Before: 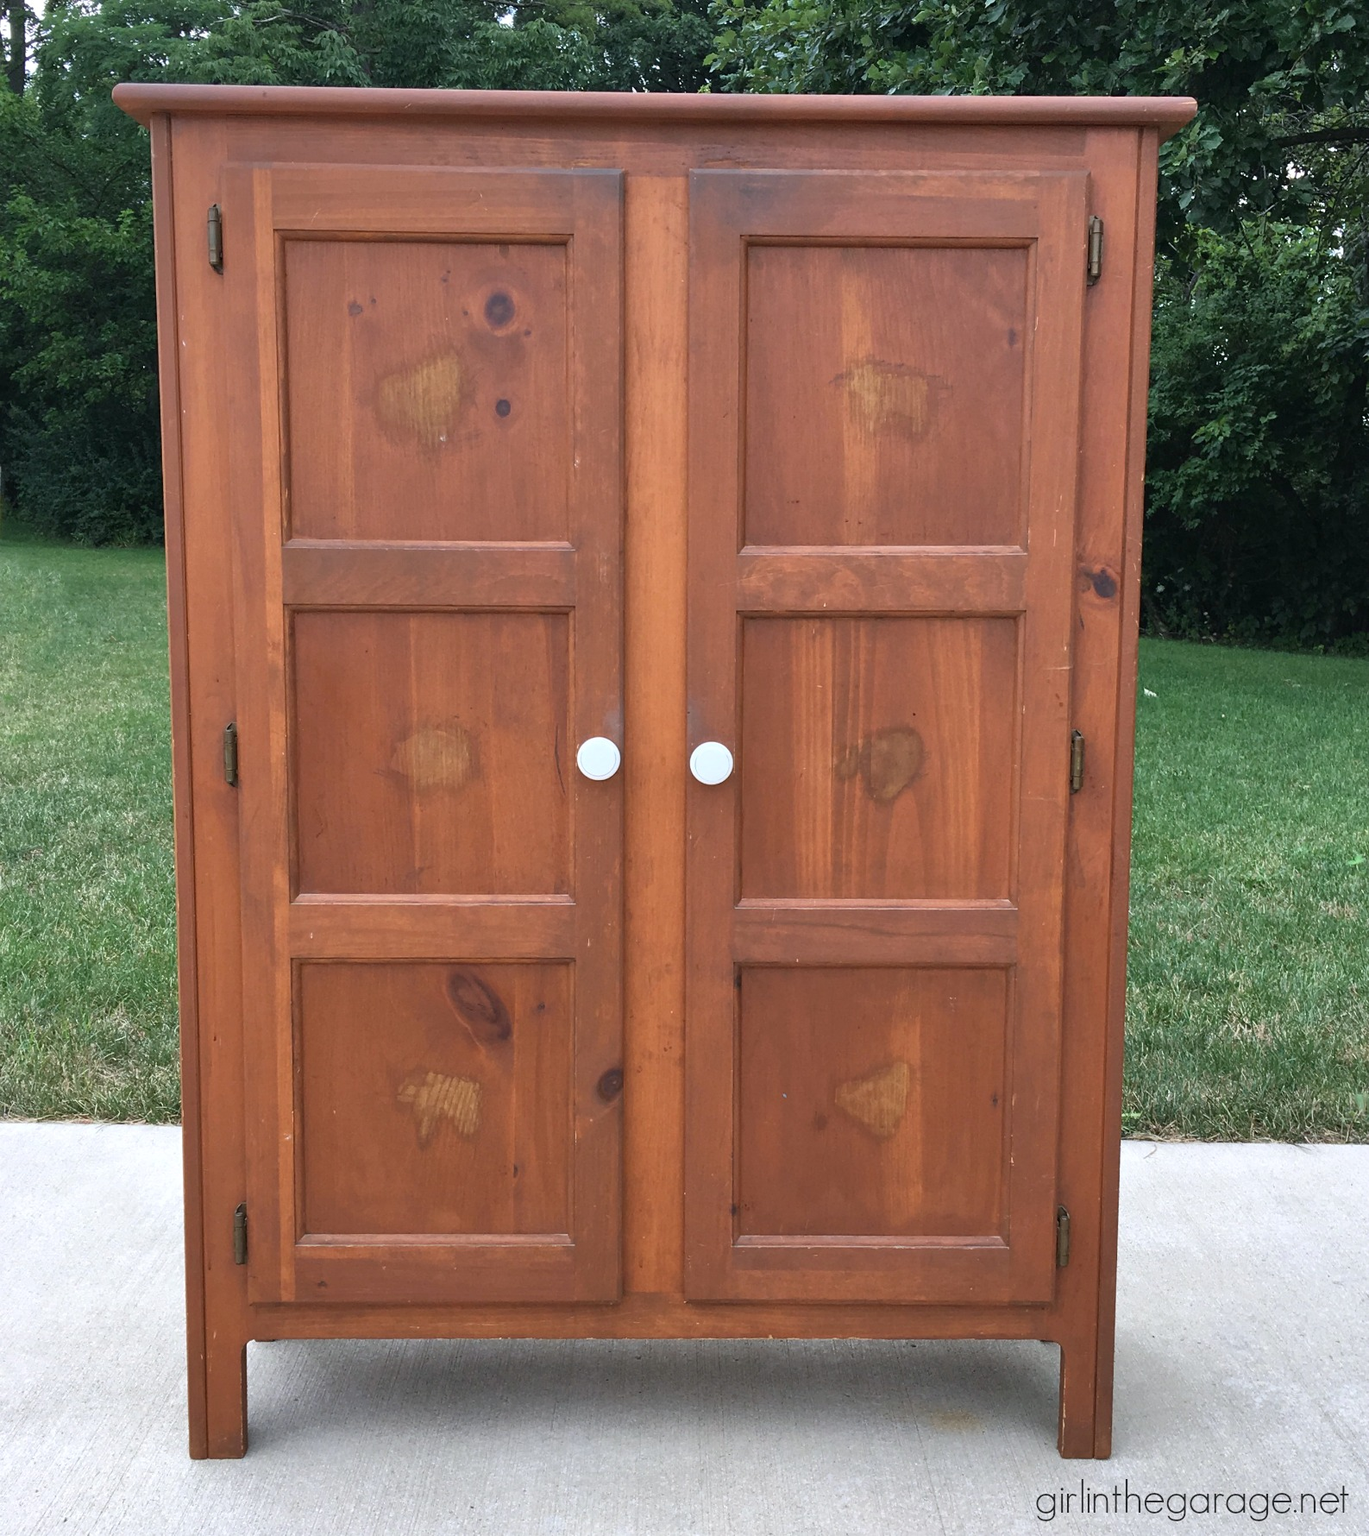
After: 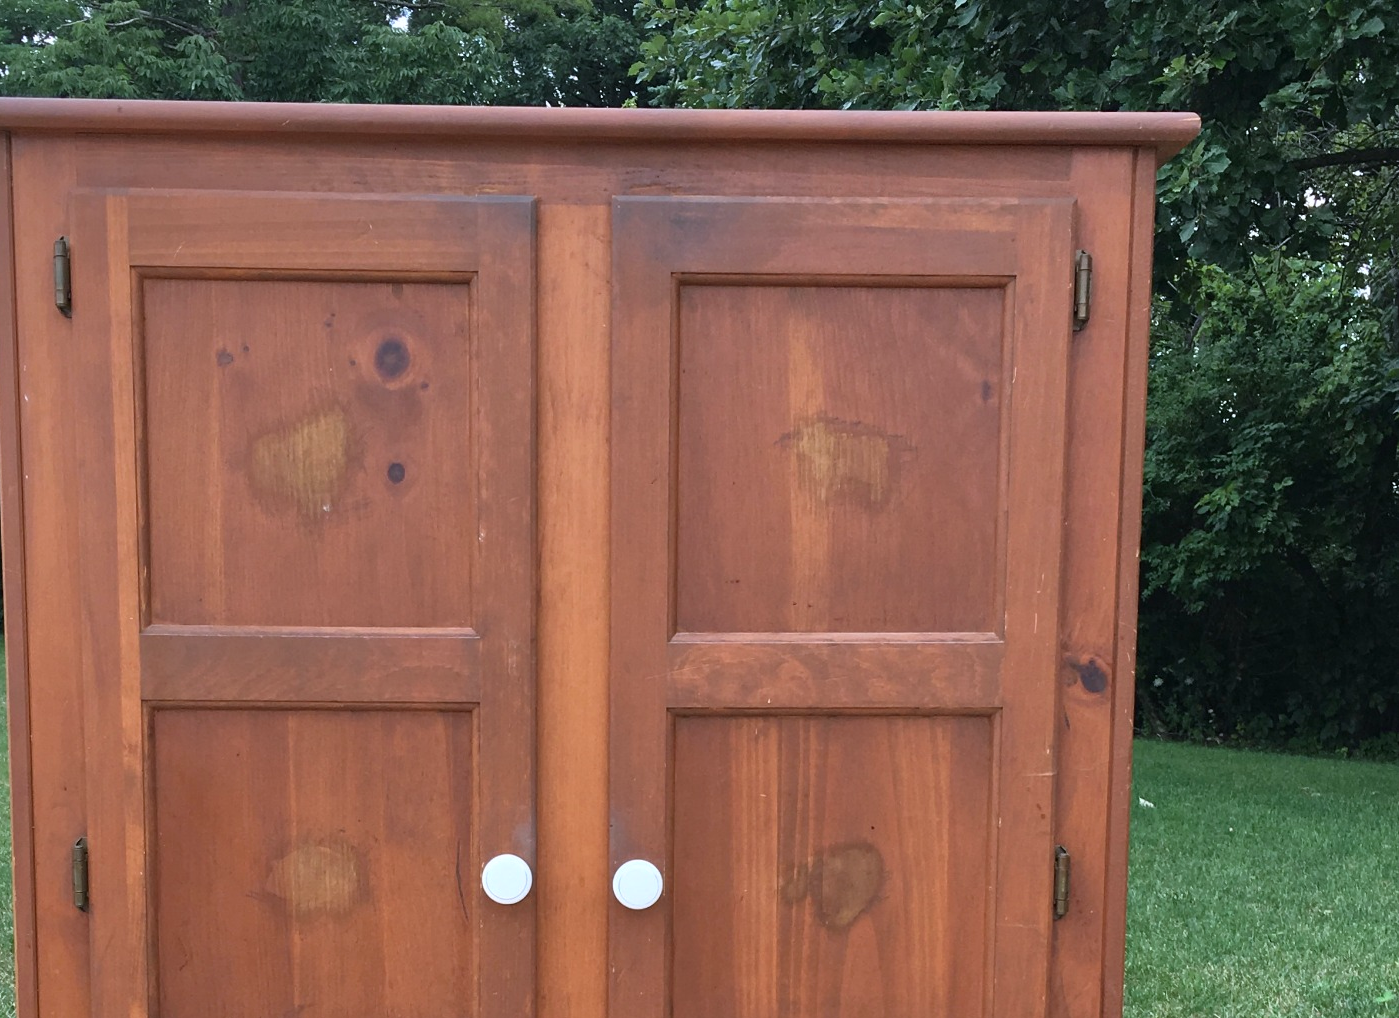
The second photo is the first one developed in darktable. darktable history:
white balance: red 0.983, blue 1.036
crop and rotate: left 11.812%, bottom 42.776%
